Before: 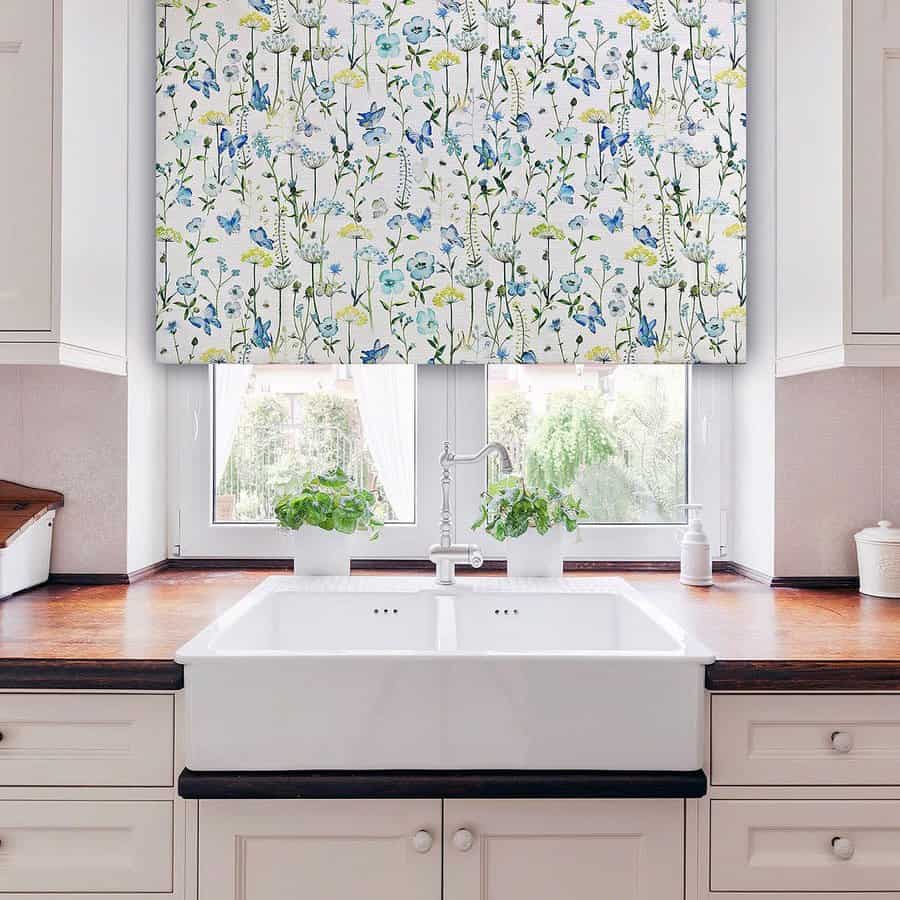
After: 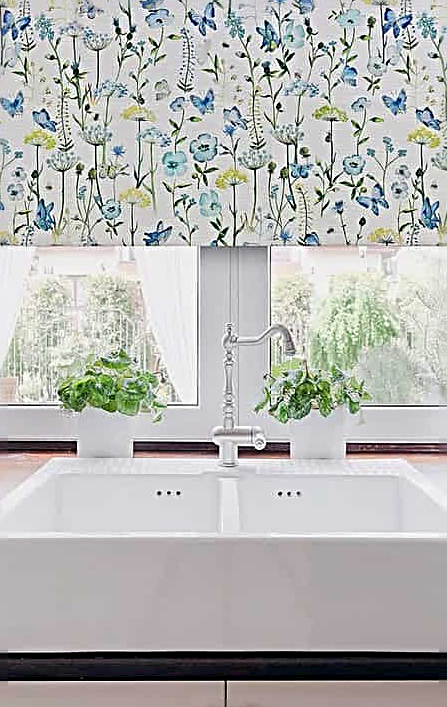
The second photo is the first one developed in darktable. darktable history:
crop and rotate: angle 0.014°, left 24.2%, top 13.165%, right 26.089%, bottom 8.162%
exposure: exposure -0.17 EV, compensate highlight preservation false
sharpen: radius 3.049, amount 0.761
